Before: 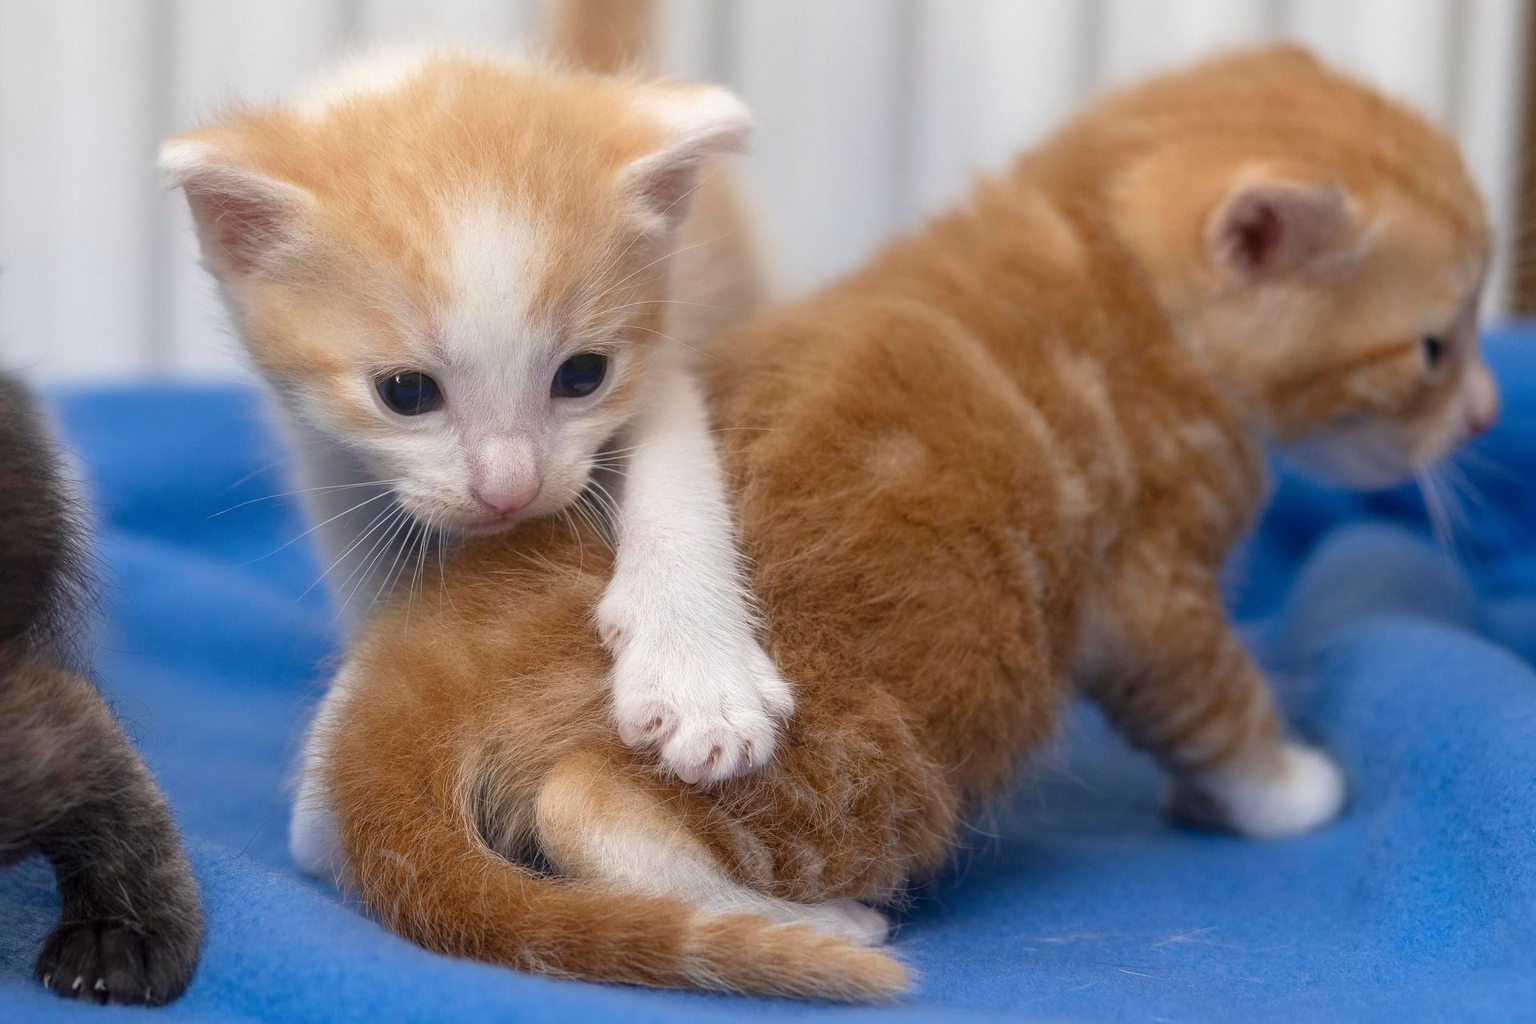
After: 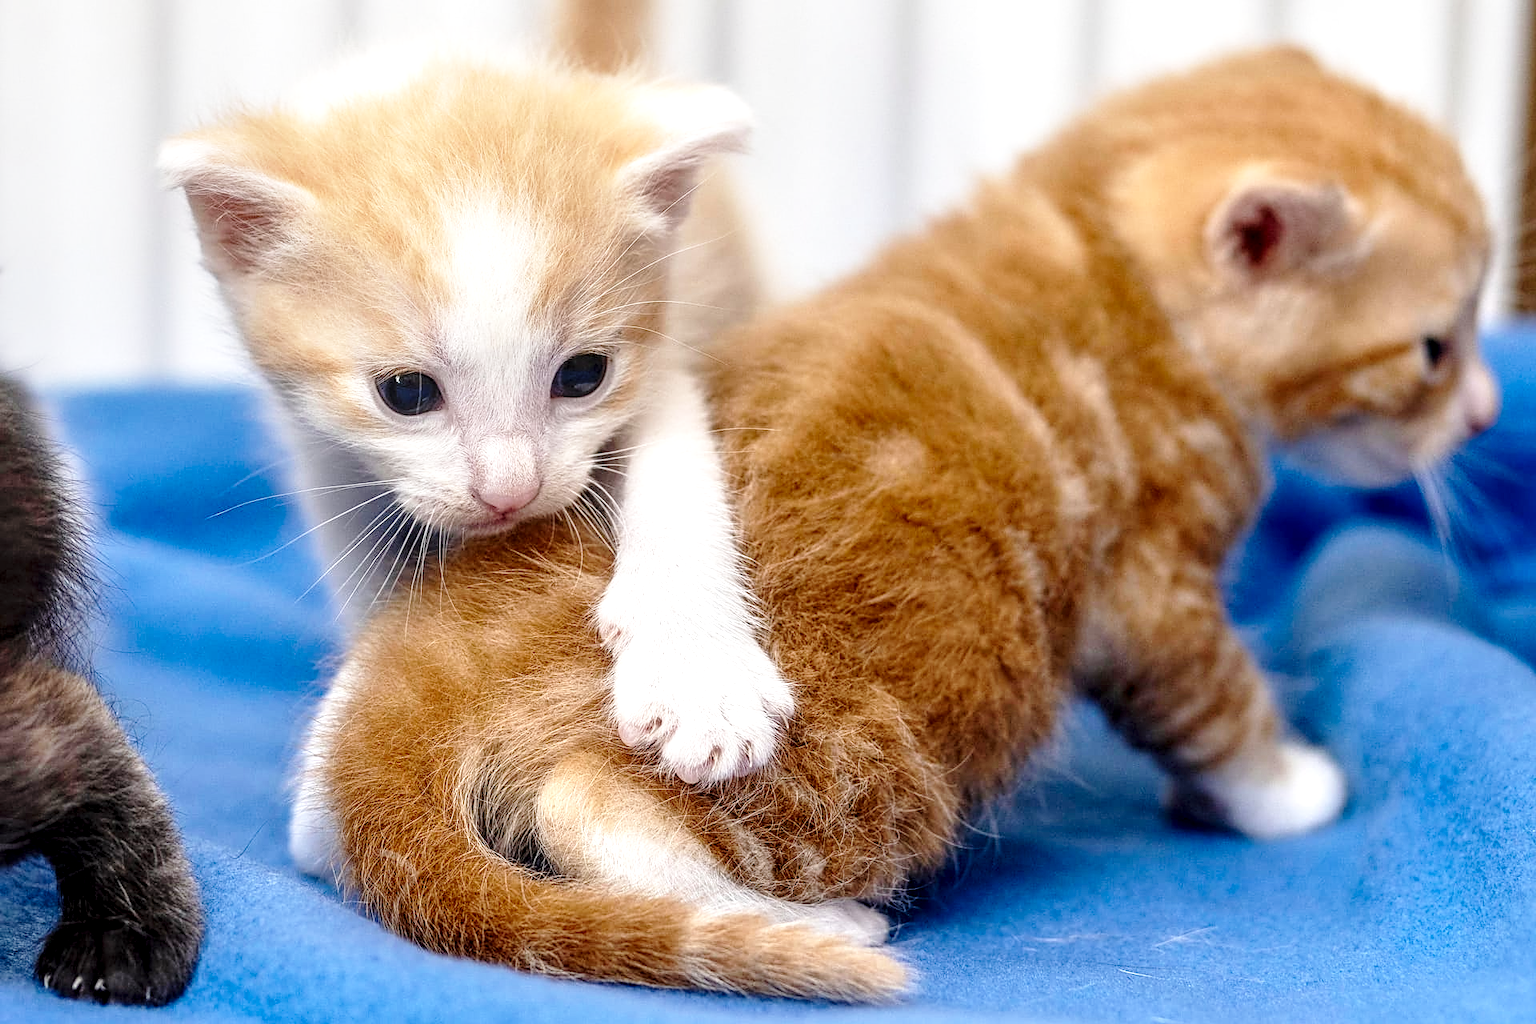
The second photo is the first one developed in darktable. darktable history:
base curve: curves: ch0 [(0, 0) (0.028, 0.03) (0.121, 0.232) (0.46, 0.748) (0.859, 0.968) (1, 1)], preserve colors none
sharpen: on, module defaults
local contrast: detail 150%
